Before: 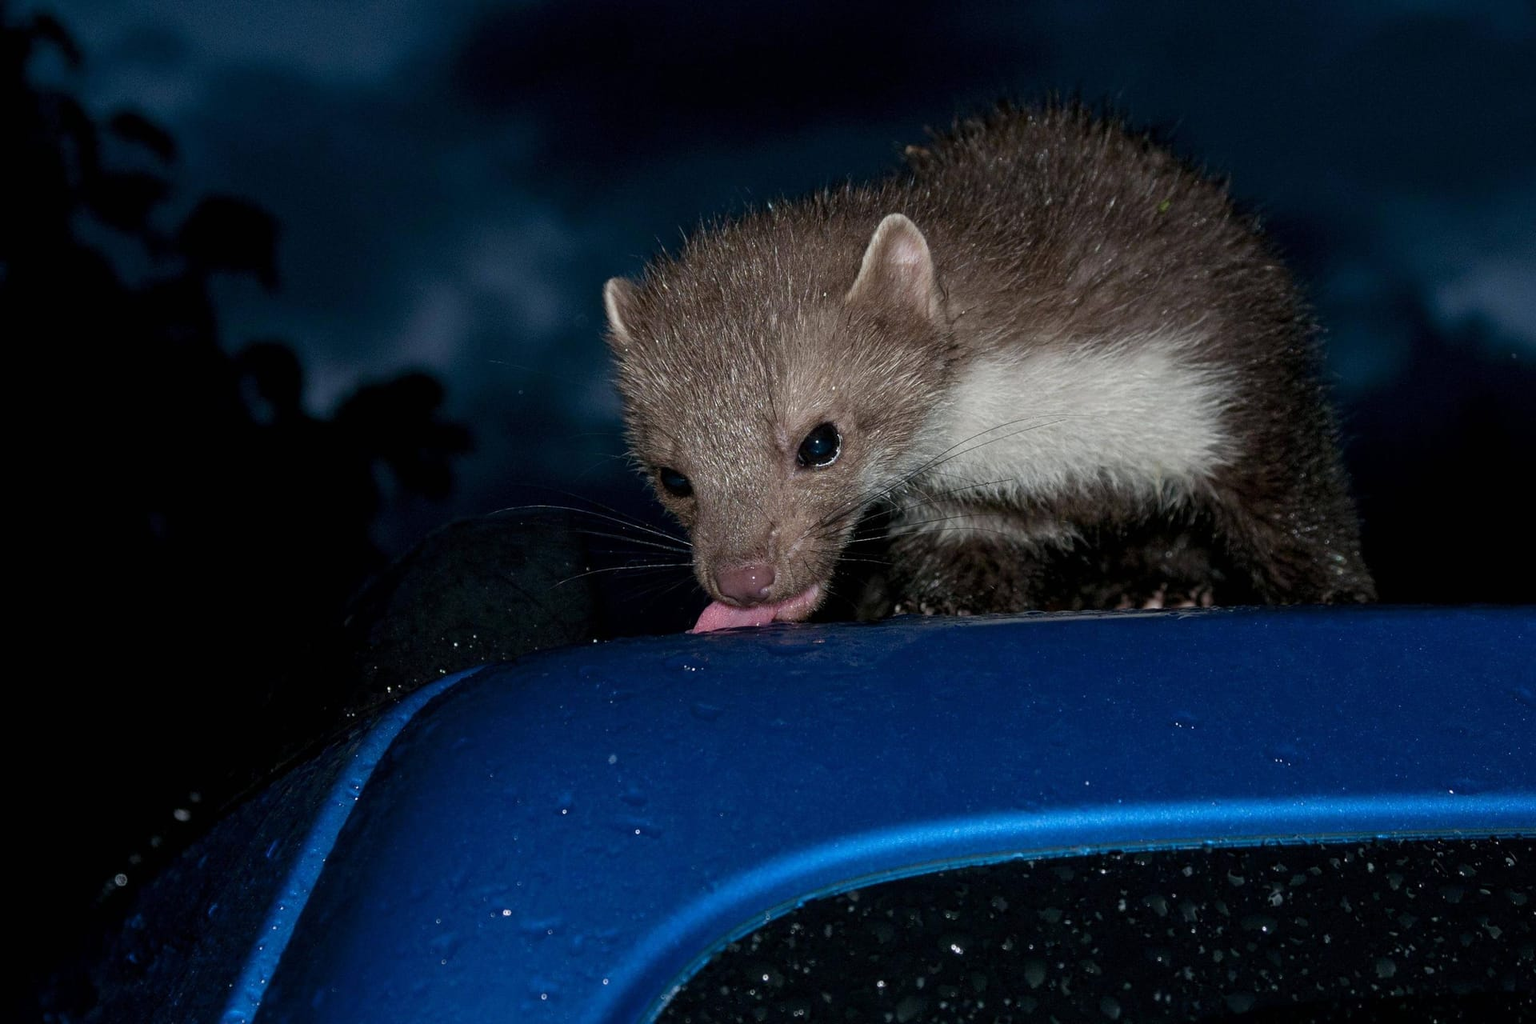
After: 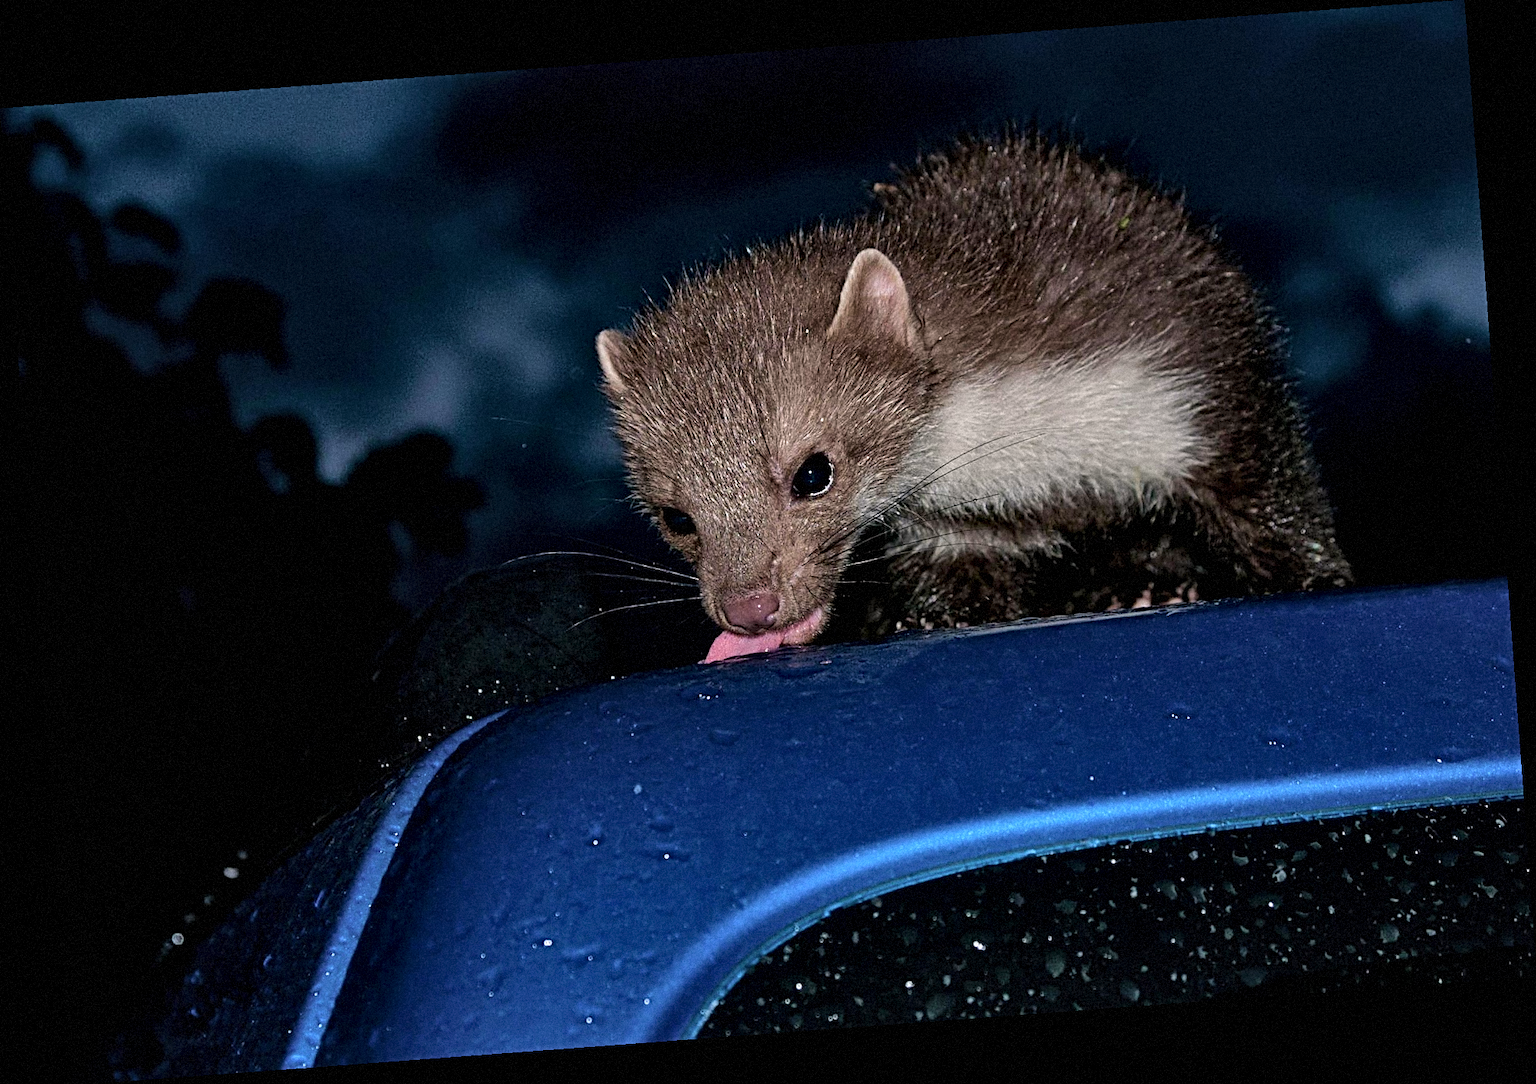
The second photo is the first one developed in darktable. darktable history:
shadows and highlights: shadows 29.32, highlights -29.32, low approximation 0.01, soften with gaussian
sharpen: radius 4
velvia: on, module defaults
local contrast: mode bilateral grid, contrast 25, coarseness 60, detail 151%, midtone range 0.2
grain: mid-tones bias 0%
rotate and perspective: rotation -4.25°, automatic cropping off
graduated density: density 0.38 EV, hardness 21%, rotation -6.11°, saturation 32%
